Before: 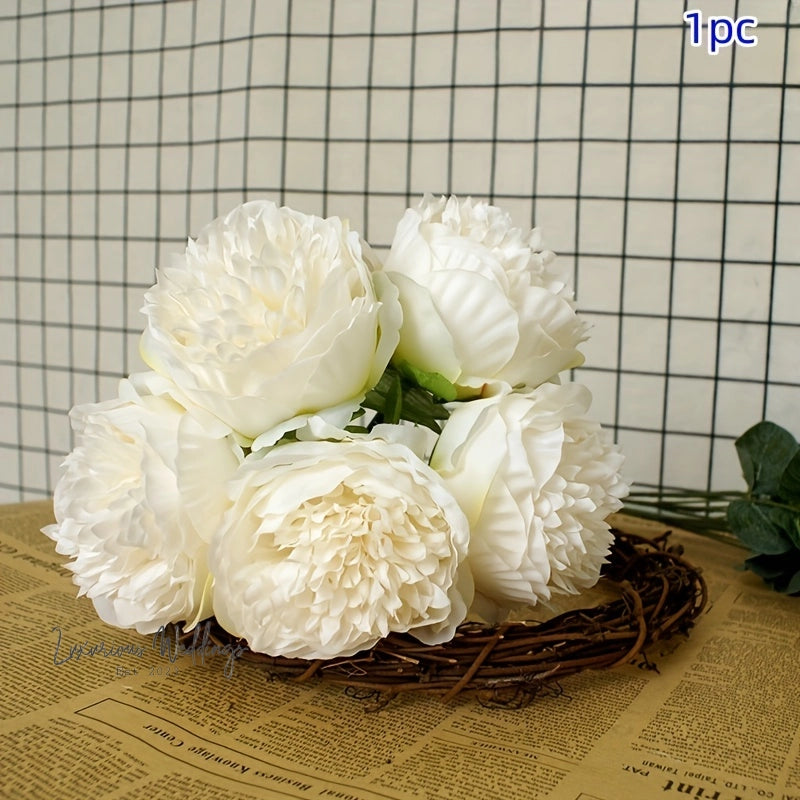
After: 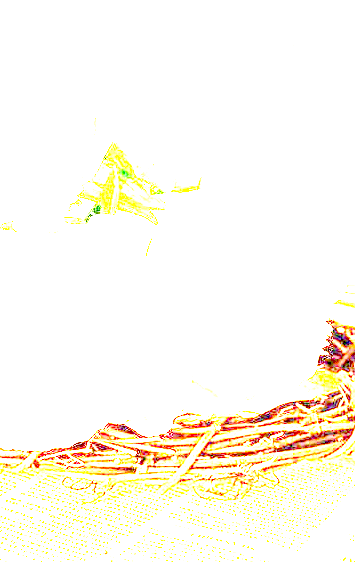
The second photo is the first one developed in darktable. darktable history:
tone equalizer: on, module defaults
crop: left 35.432%, top 26.233%, right 20.145%, bottom 3.432%
exposure: exposure 8 EV, compensate highlight preservation false
